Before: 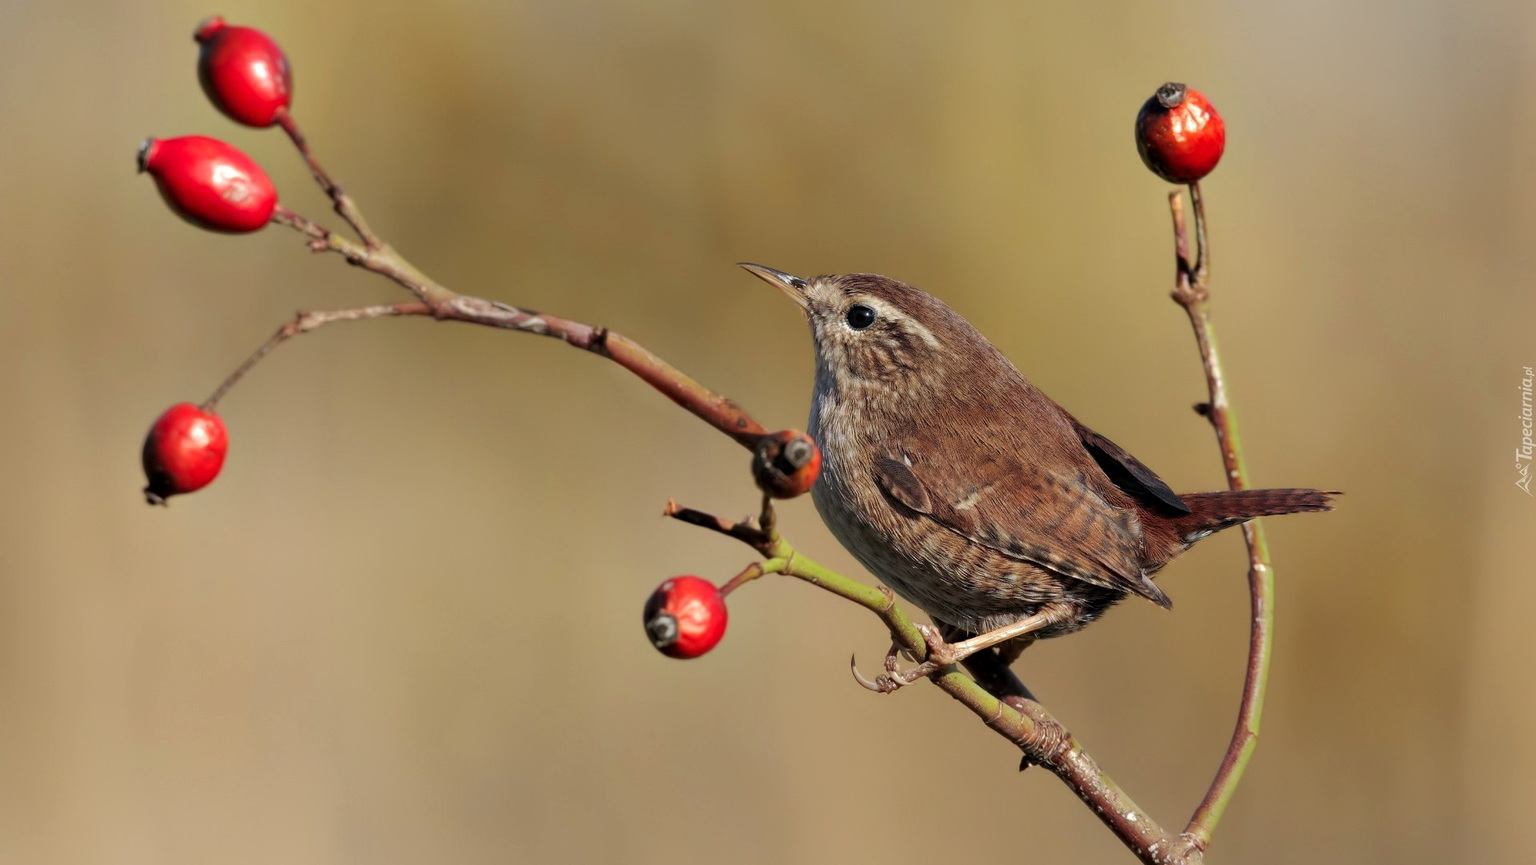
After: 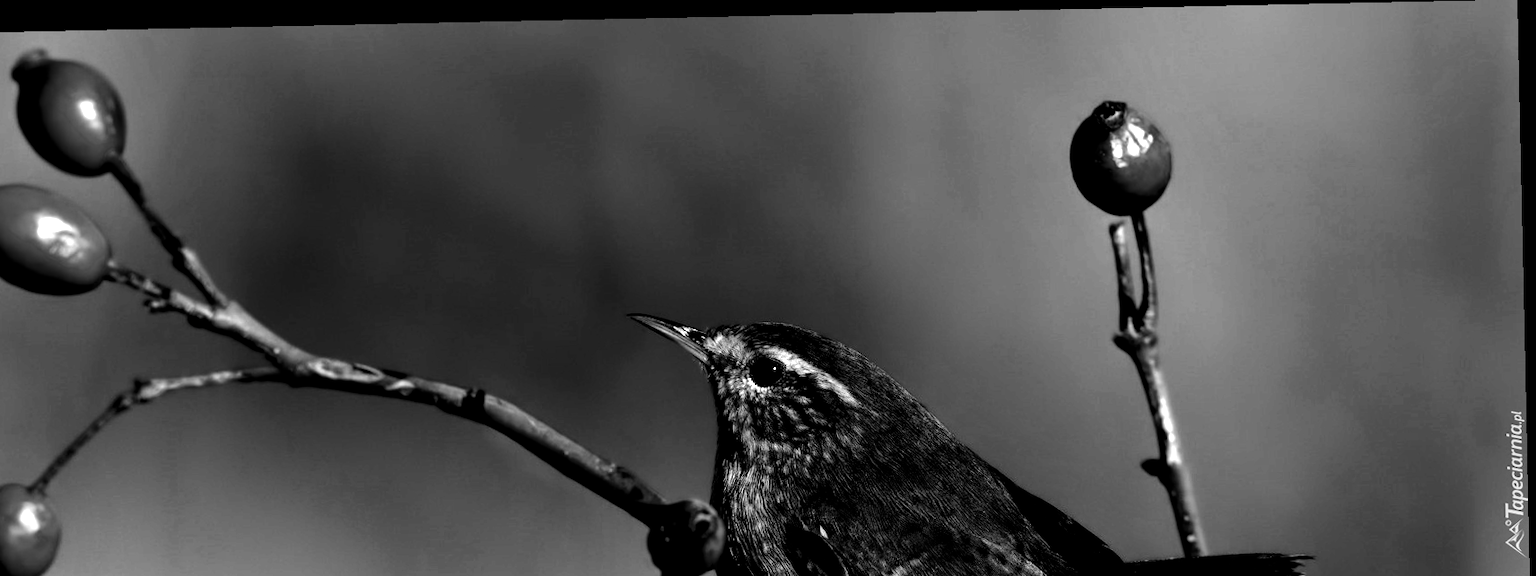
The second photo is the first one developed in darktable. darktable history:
exposure: black level correction 0.1, exposure -0.092 EV, compensate highlight preservation false
crop and rotate: left 11.812%, bottom 42.776%
contrast brightness saturation: brightness -0.25, saturation 0.2
monochrome: a -3.63, b -0.465
rotate and perspective: rotation -1.24°, automatic cropping off
tone equalizer: -8 EV -0.75 EV, -7 EV -0.7 EV, -6 EV -0.6 EV, -5 EV -0.4 EV, -3 EV 0.4 EV, -2 EV 0.6 EV, -1 EV 0.7 EV, +0 EV 0.75 EV, edges refinement/feathering 500, mask exposure compensation -1.57 EV, preserve details no
color balance: contrast 10%
